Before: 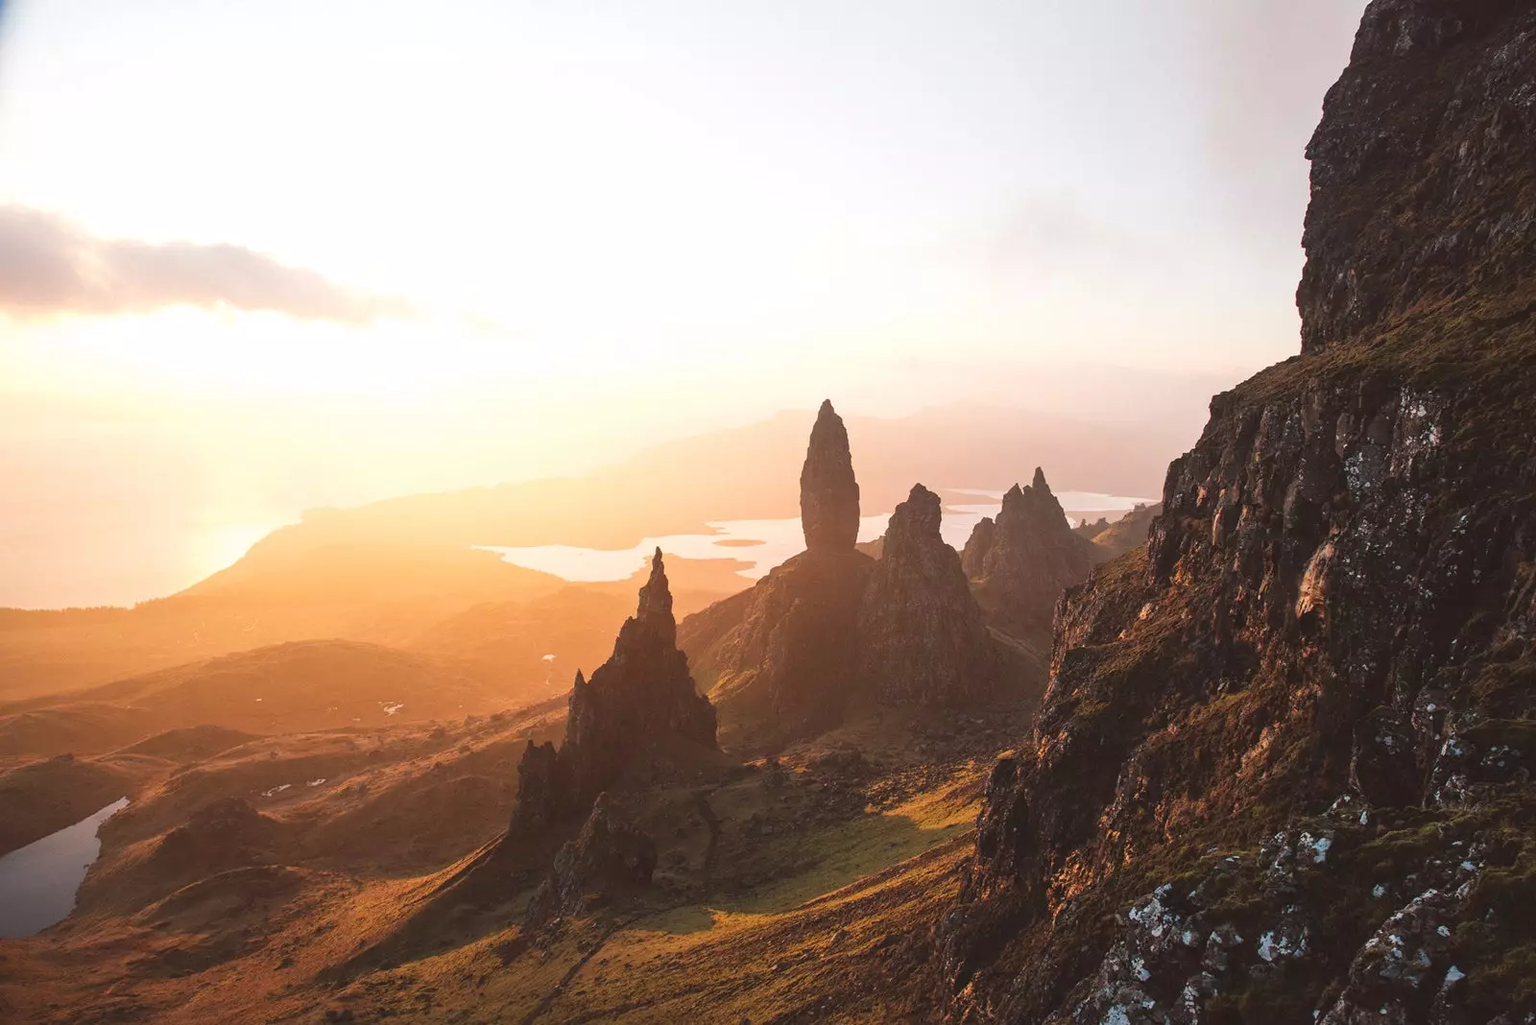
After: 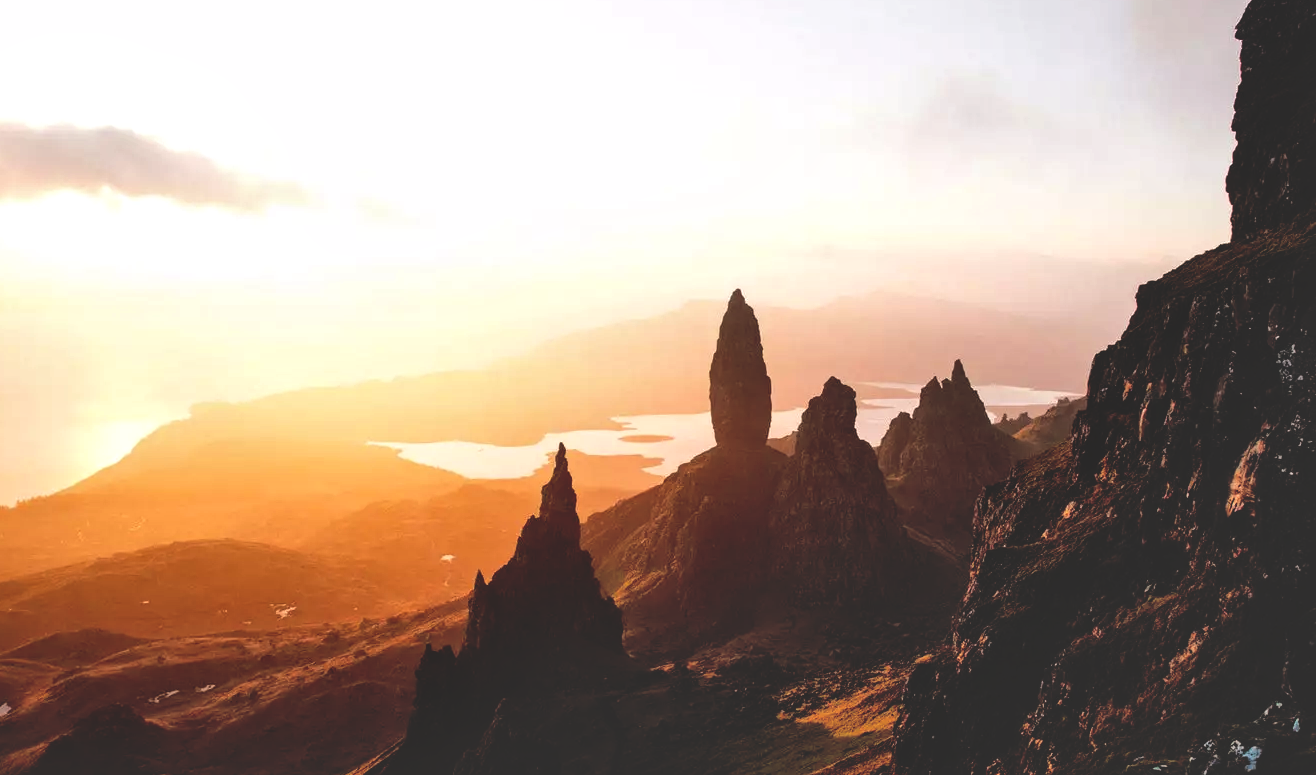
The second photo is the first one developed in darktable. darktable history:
base curve: curves: ch0 [(0, 0.02) (0.083, 0.036) (1, 1)], preserve colors none
local contrast: mode bilateral grid, contrast 20, coarseness 50, detail 139%, midtone range 0.2
crop: left 7.786%, top 11.945%, right 9.959%, bottom 15.449%
shadows and highlights: shadows 31.26, highlights 0.909, soften with gaussian
